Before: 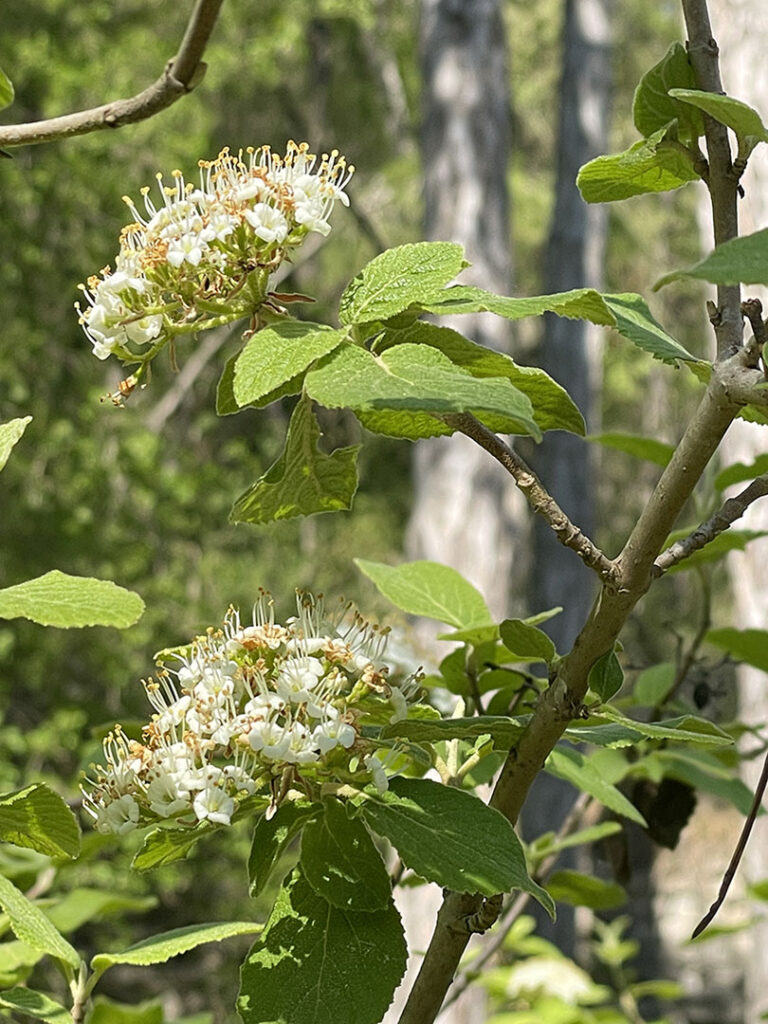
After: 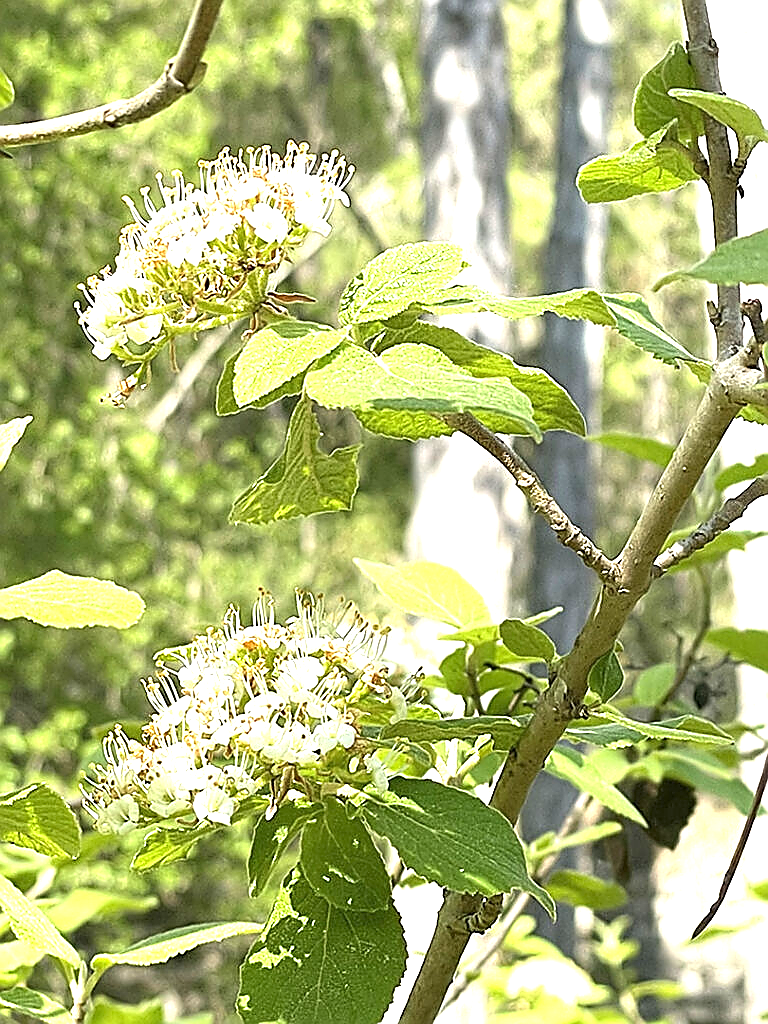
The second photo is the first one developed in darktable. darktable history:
sharpen: radius 1.4, amount 1.25, threshold 0.7
exposure: black level correction 0, exposure 1.5 EV, compensate exposure bias true, compensate highlight preservation false
